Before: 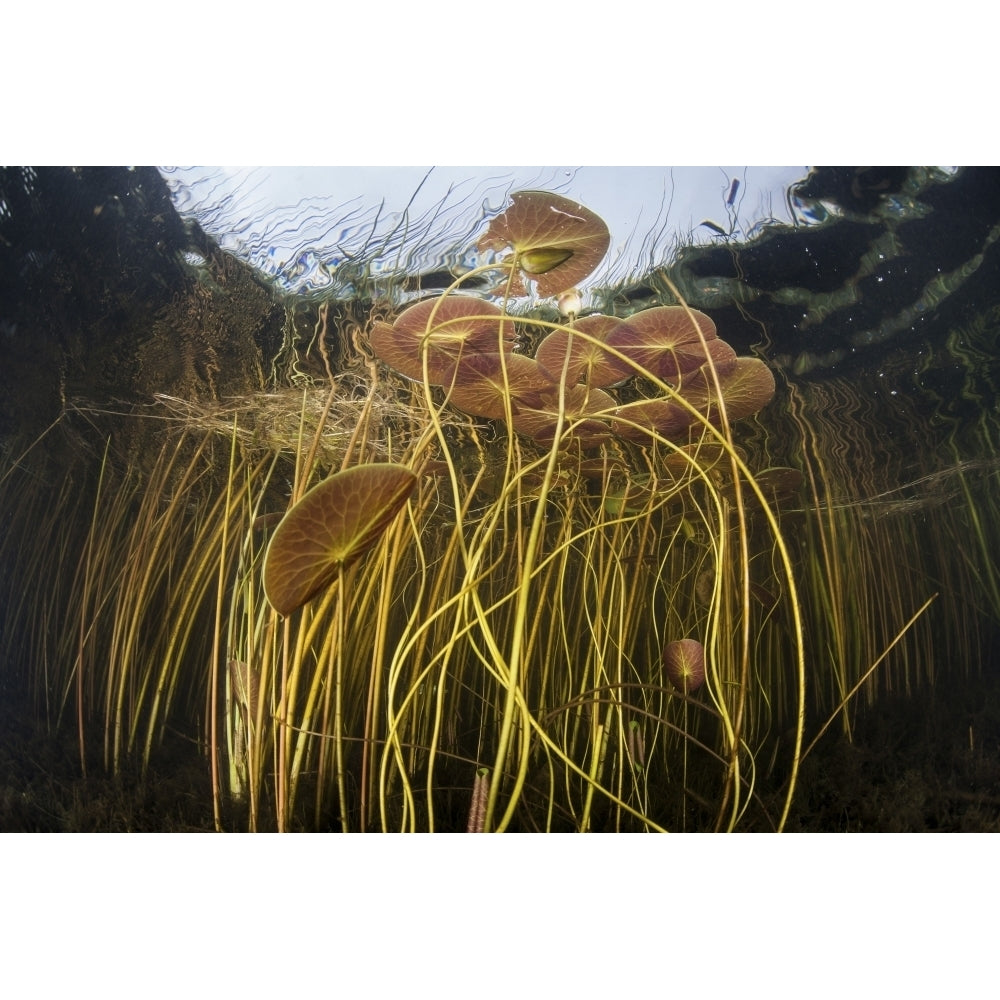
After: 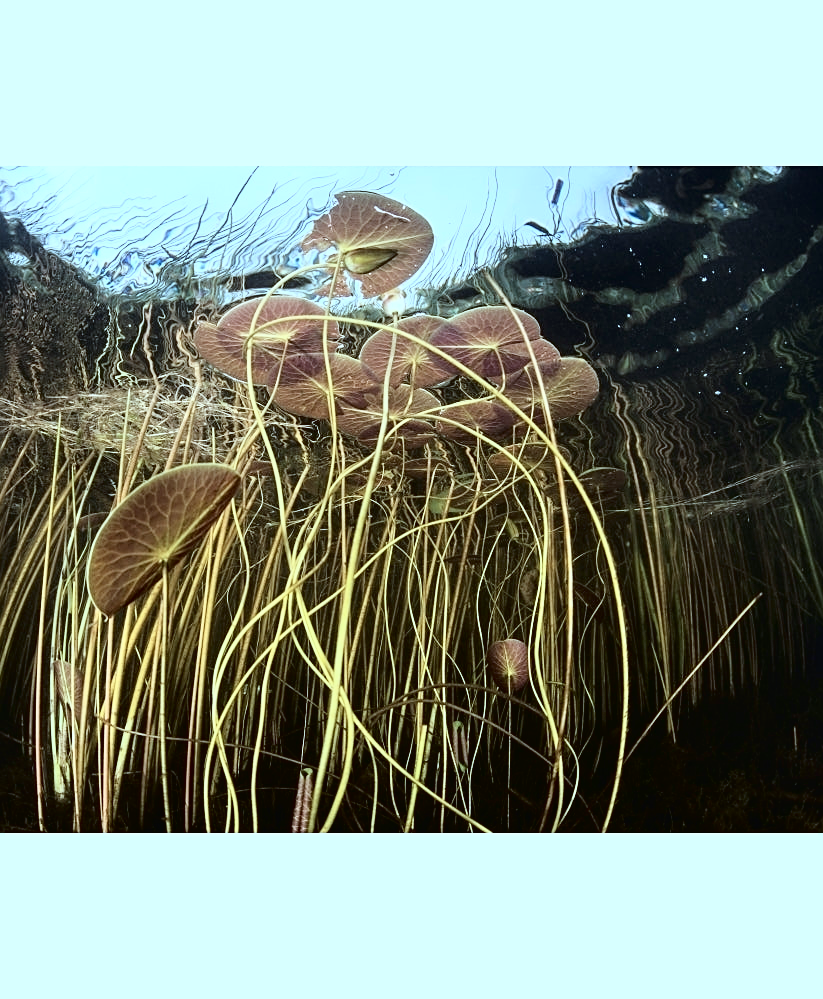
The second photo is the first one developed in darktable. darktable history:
tone curve: curves: ch0 [(0, 0.016) (0.11, 0.039) (0.259, 0.235) (0.383, 0.437) (0.499, 0.597) (0.733, 0.867) (0.843, 0.948) (1, 1)], color space Lab, independent channels, preserve colors none
sharpen: on, module defaults
crop: left 17.633%, bottom 0.038%
color correction: highlights a* -10.73, highlights b* -19.13
